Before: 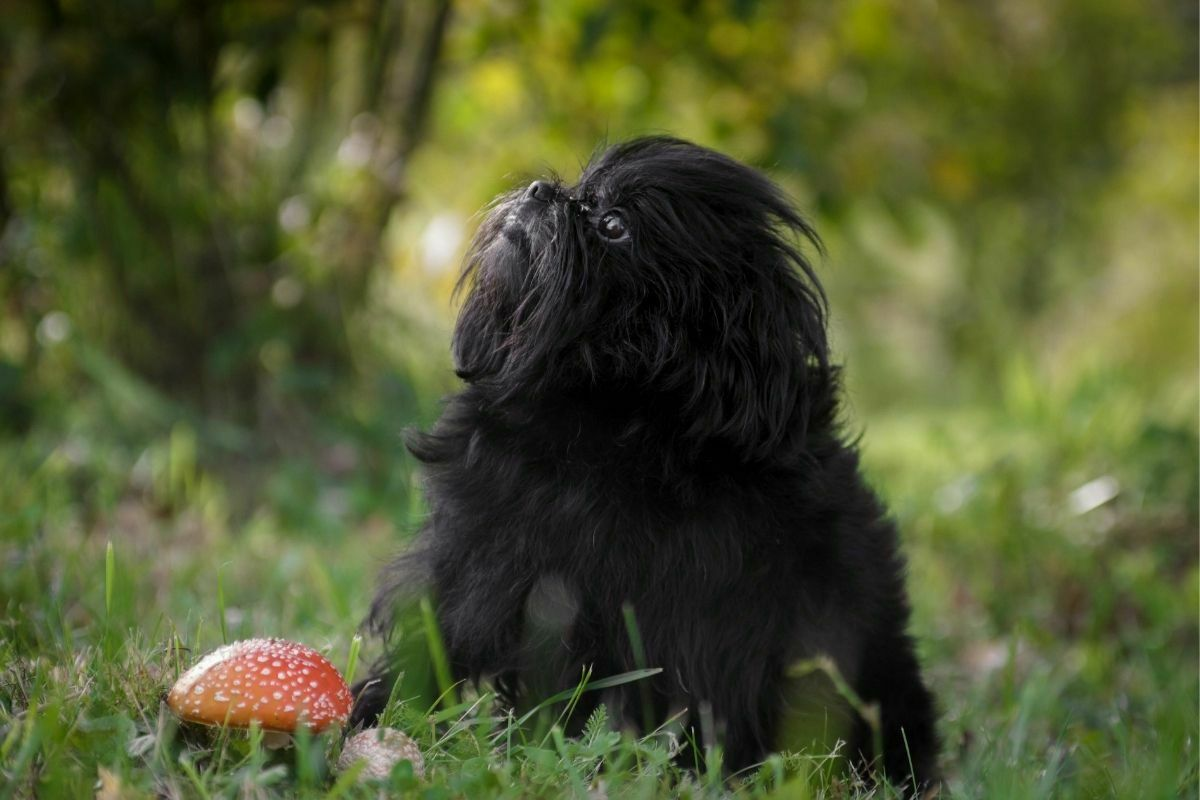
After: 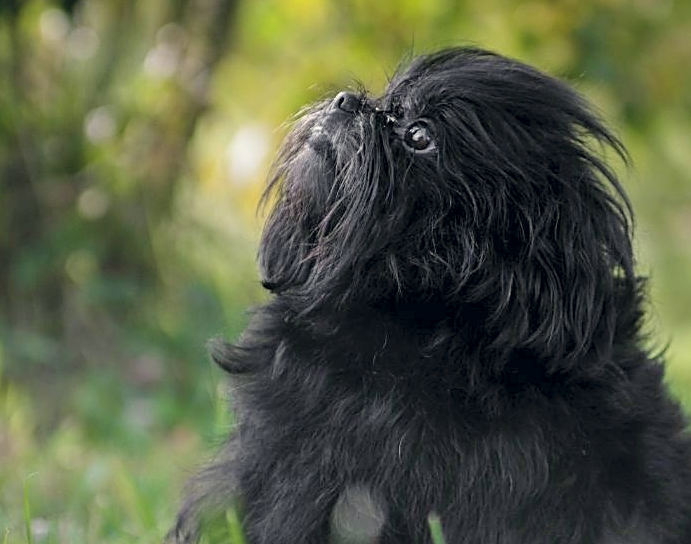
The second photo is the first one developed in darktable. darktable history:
crop: left 16.205%, top 11.244%, right 26.181%, bottom 20.646%
color correction: highlights a* 0.324, highlights b* 2.72, shadows a* -1.18, shadows b* -4.55
shadows and highlights: shadows 48.1, highlights -41.28, soften with gaussian
contrast brightness saturation: brightness 0.142
sharpen: amount 0.566
